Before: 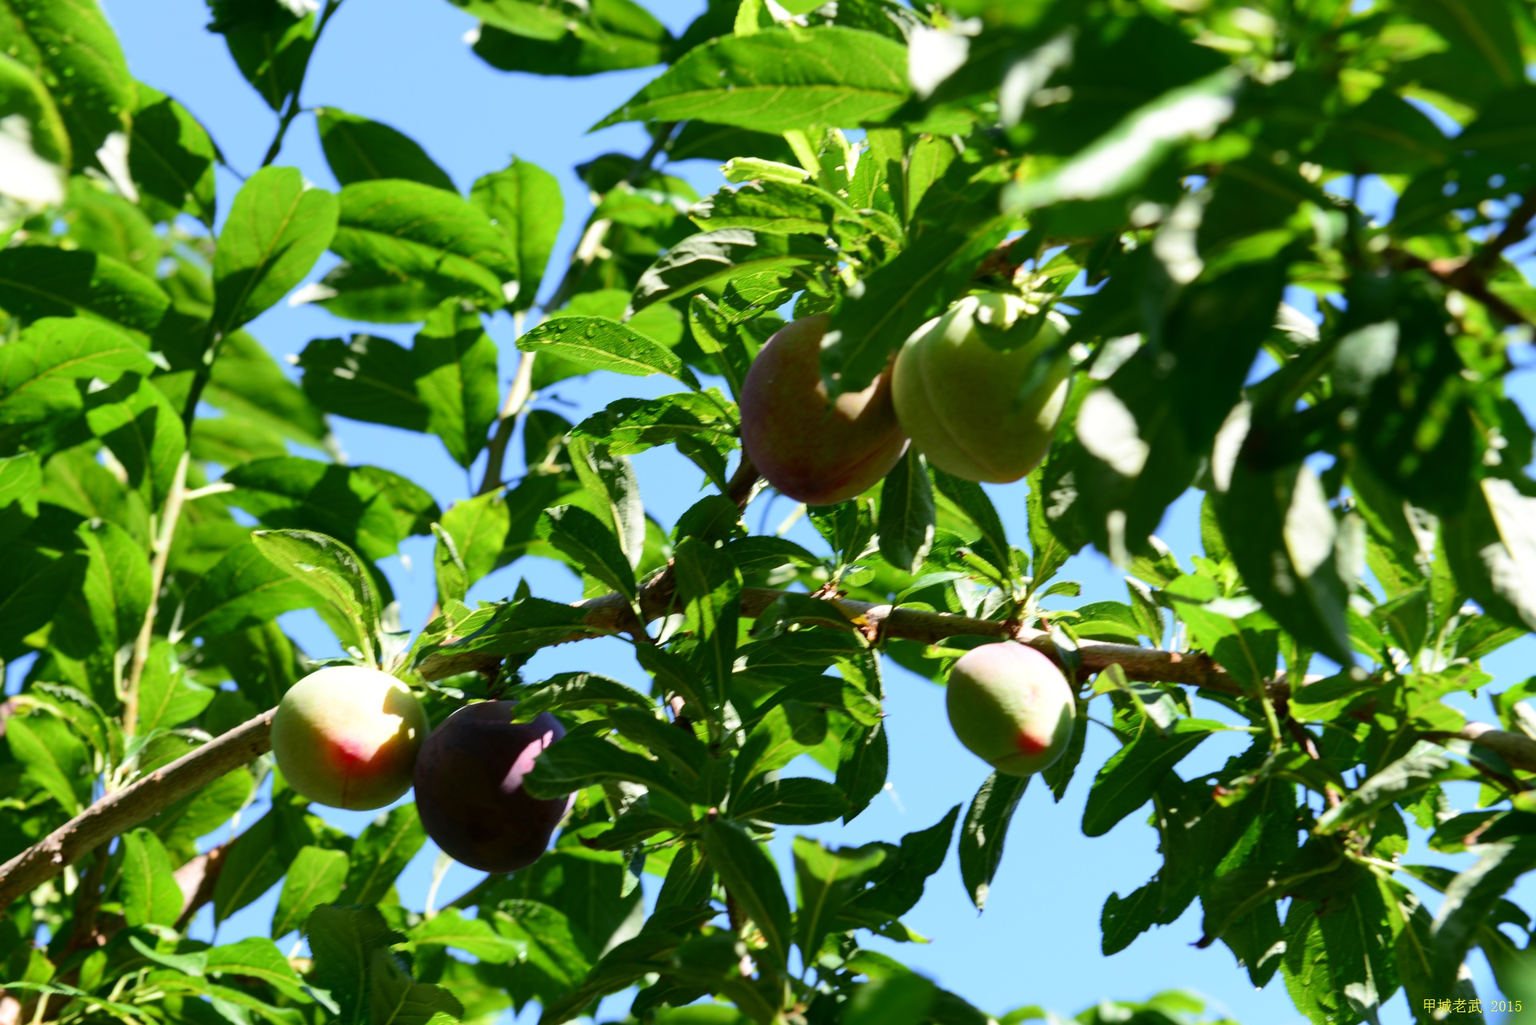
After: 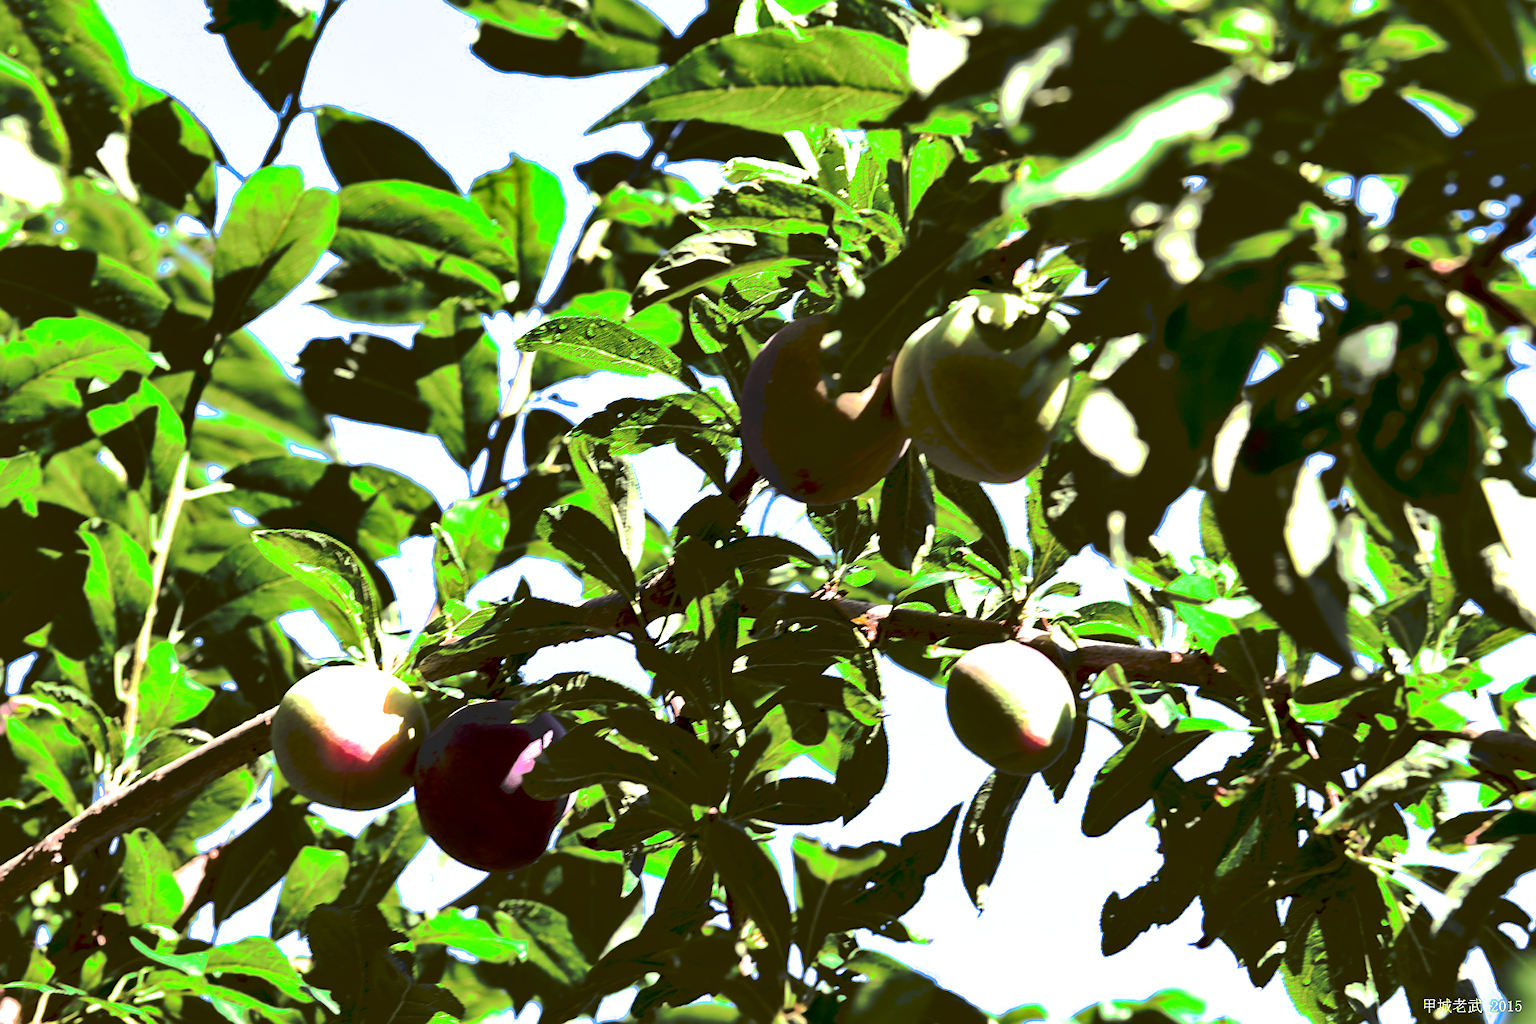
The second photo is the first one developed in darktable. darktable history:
vibrance: on, module defaults
tone curve: curves: ch0 [(0, 0) (0.003, 0.149) (0.011, 0.152) (0.025, 0.154) (0.044, 0.164) (0.069, 0.179) (0.1, 0.194) (0.136, 0.211) (0.177, 0.232) (0.224, 0.258) (0.277, 0.289) (0.335, 0.326) (0.399, 0.371) (0.468, 0.438) (0.543, 0.504) (0.623, 0.569) (0.709, 0.642) (0.801, 0.716) (0.898, 0.775) (1, 1)], preserve colors none
filmic rgb: black relative exposure -8.2 EV, white relative exposure 2.2 EV, threshold 3 EV, hardness 7.11, latitude 85.74%, contrast 1.696, highlights saturation mix -4%, shadows ↔ highlights balance -2.69%, color science v5 (2021), contrast in shadows safe, contrast in highlights safe, enable highlight reconstruction true
local contrast: mode bilateral grid, contrast 25, coarseness 60, detail 151%, midtone range 0.2
sharpen: on, module defaults
shadows and highlights: shadows 32.83, highlights -47.7, soften with gaussian
rgb levels: mode RGB, independent channels, levels [[0, 0.474, 1], [0, 0.5, 1], [0, 0.5, 1]]
contrast brightness saturation: contrast 0.15, brightness -0.01, saturation 0.1
